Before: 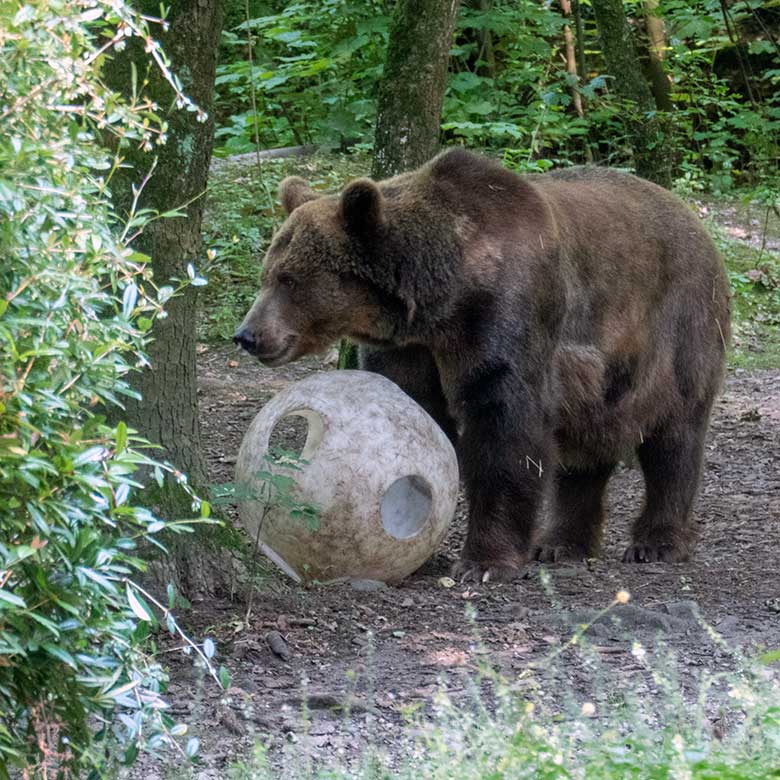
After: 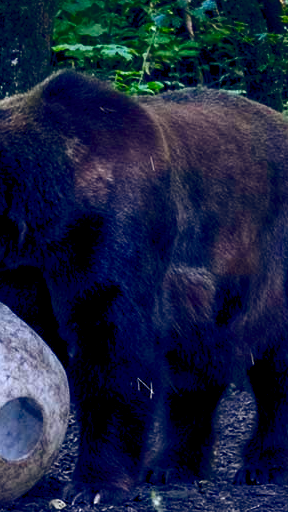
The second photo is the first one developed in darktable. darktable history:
crop and rotate: left 49.936%, top 10.094%, right 13.136%, bottom 24.256%
color balance rgb: shadows lift › luminance -41.13%, shadows lift › chroma 14.13%, shadows lift › hue 260°, power › luminance -3.76%, power › chroma 0.56%, power › hue 40.37°, highlights gain › luminance 16.81%, highlights gain › chroma 2.94%, highlights gain › hue 260°, global offset › luminance -0.29%, global offset › chroma 0.31%, global offset › hue 260°, perceptual saturation grading › global saturation 20%, perceptual saturation grading › highlights -13.92%, perceptual saturation grading › shadows 50%
contrast brightness saturation: contrast 0.13, brightness -0.24, saturation 0.14
